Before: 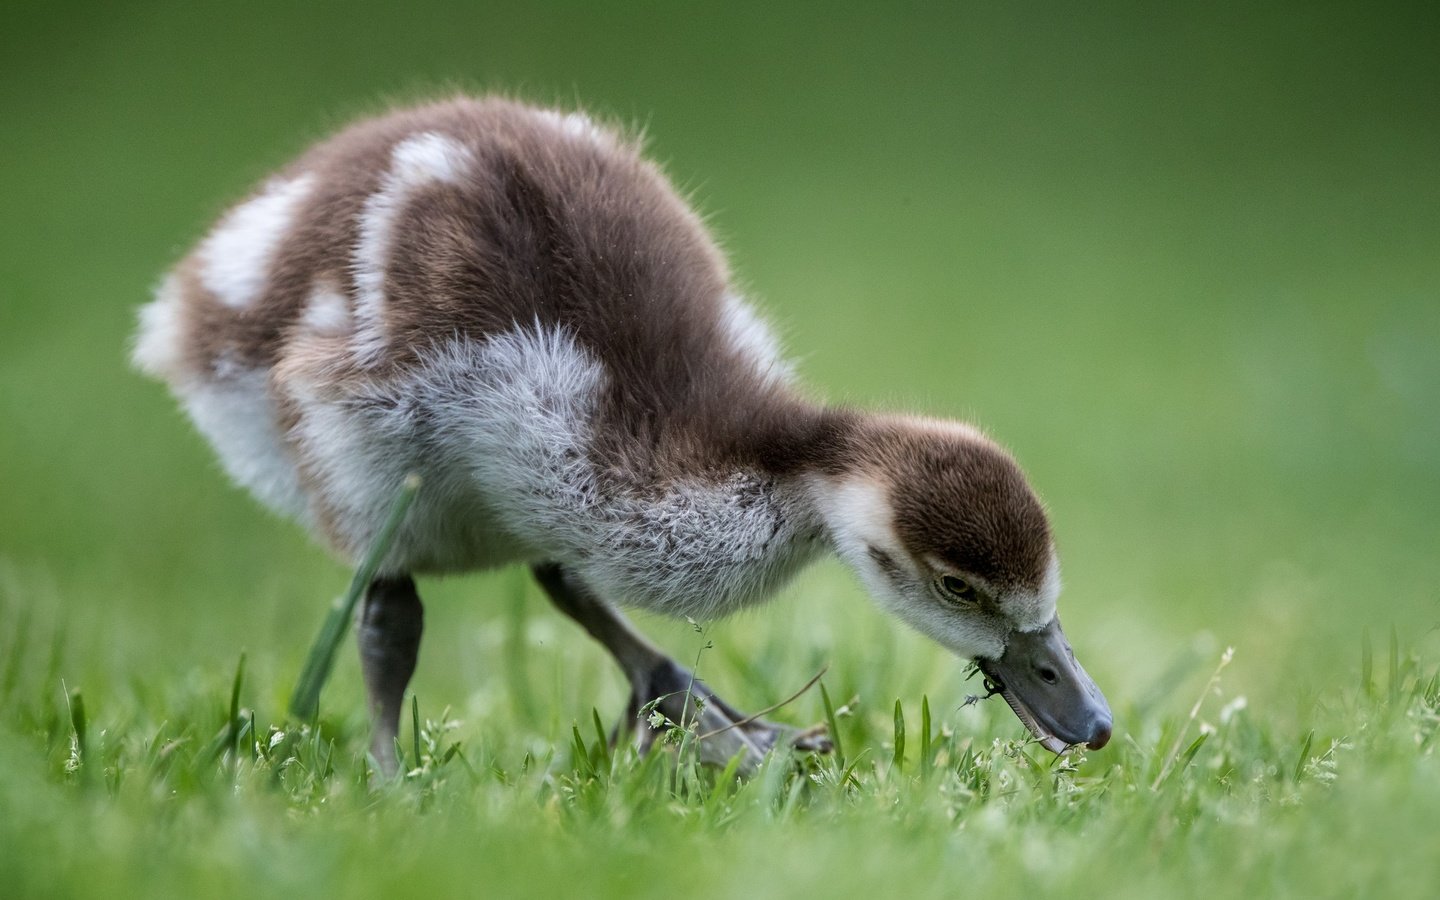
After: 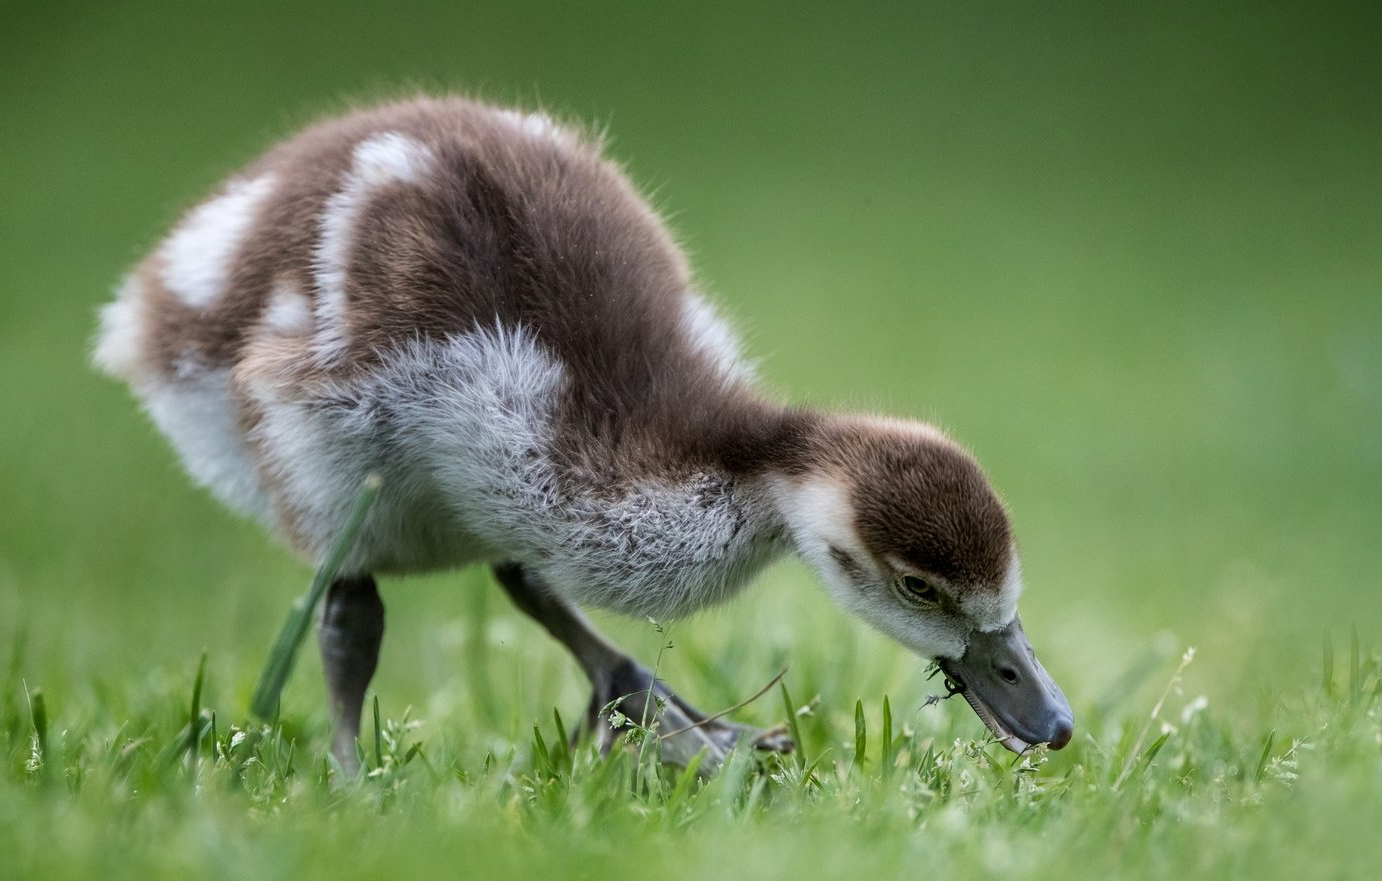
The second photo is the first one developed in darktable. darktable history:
crop and rotate: left 2.716%, right 1.299%, bottom 2.07%
